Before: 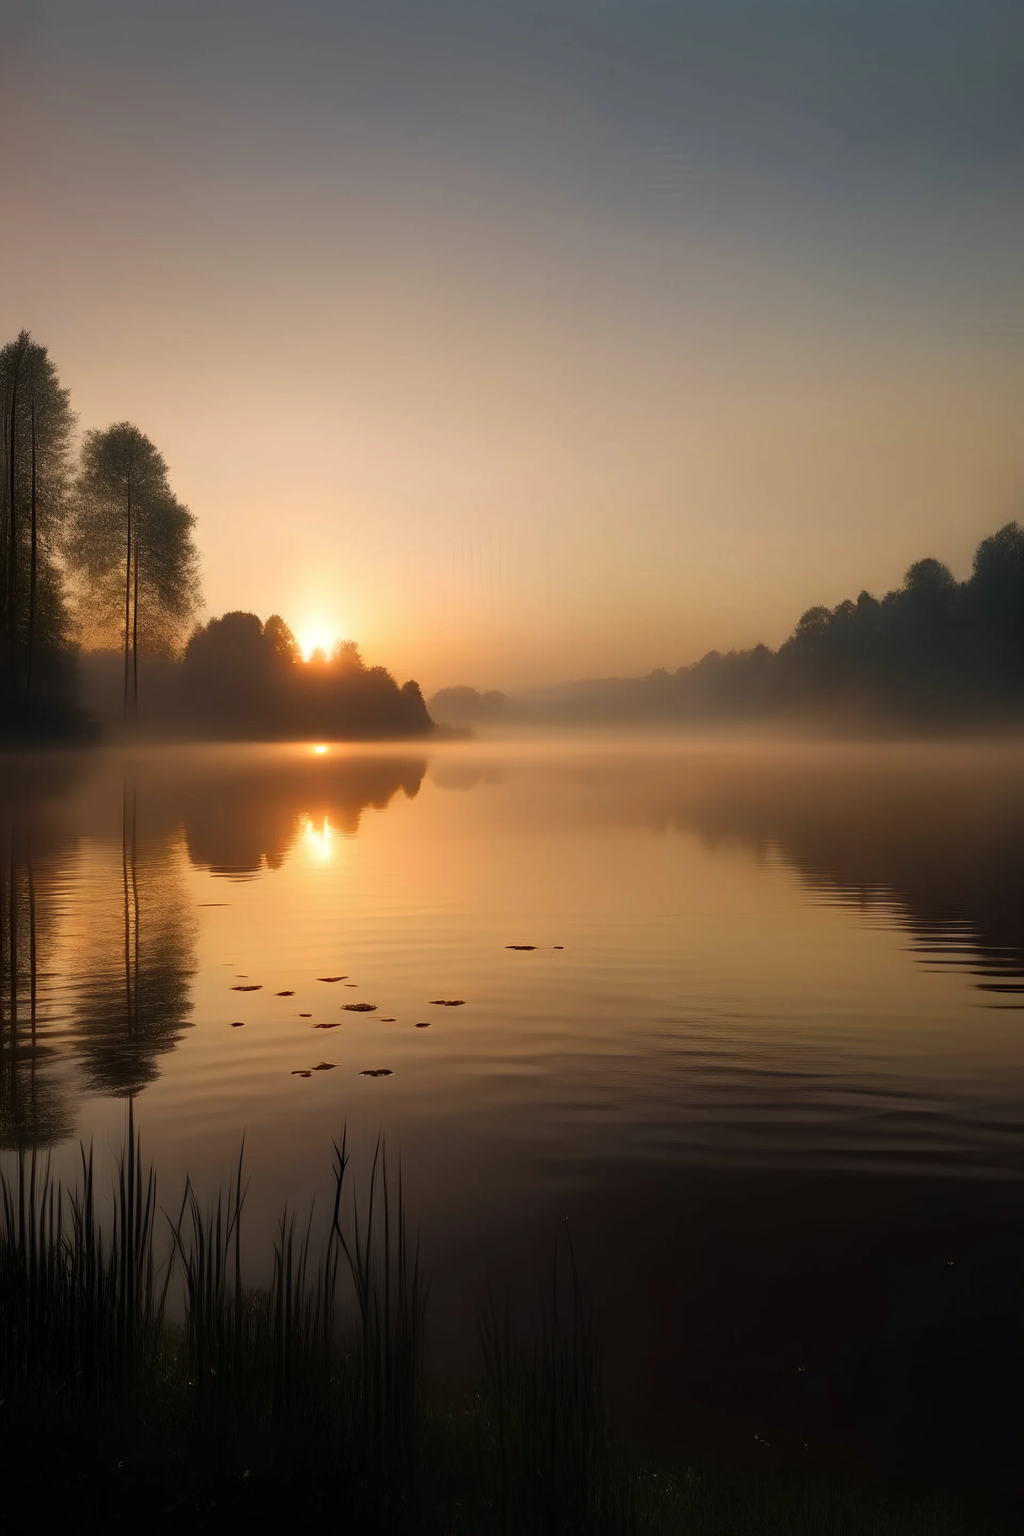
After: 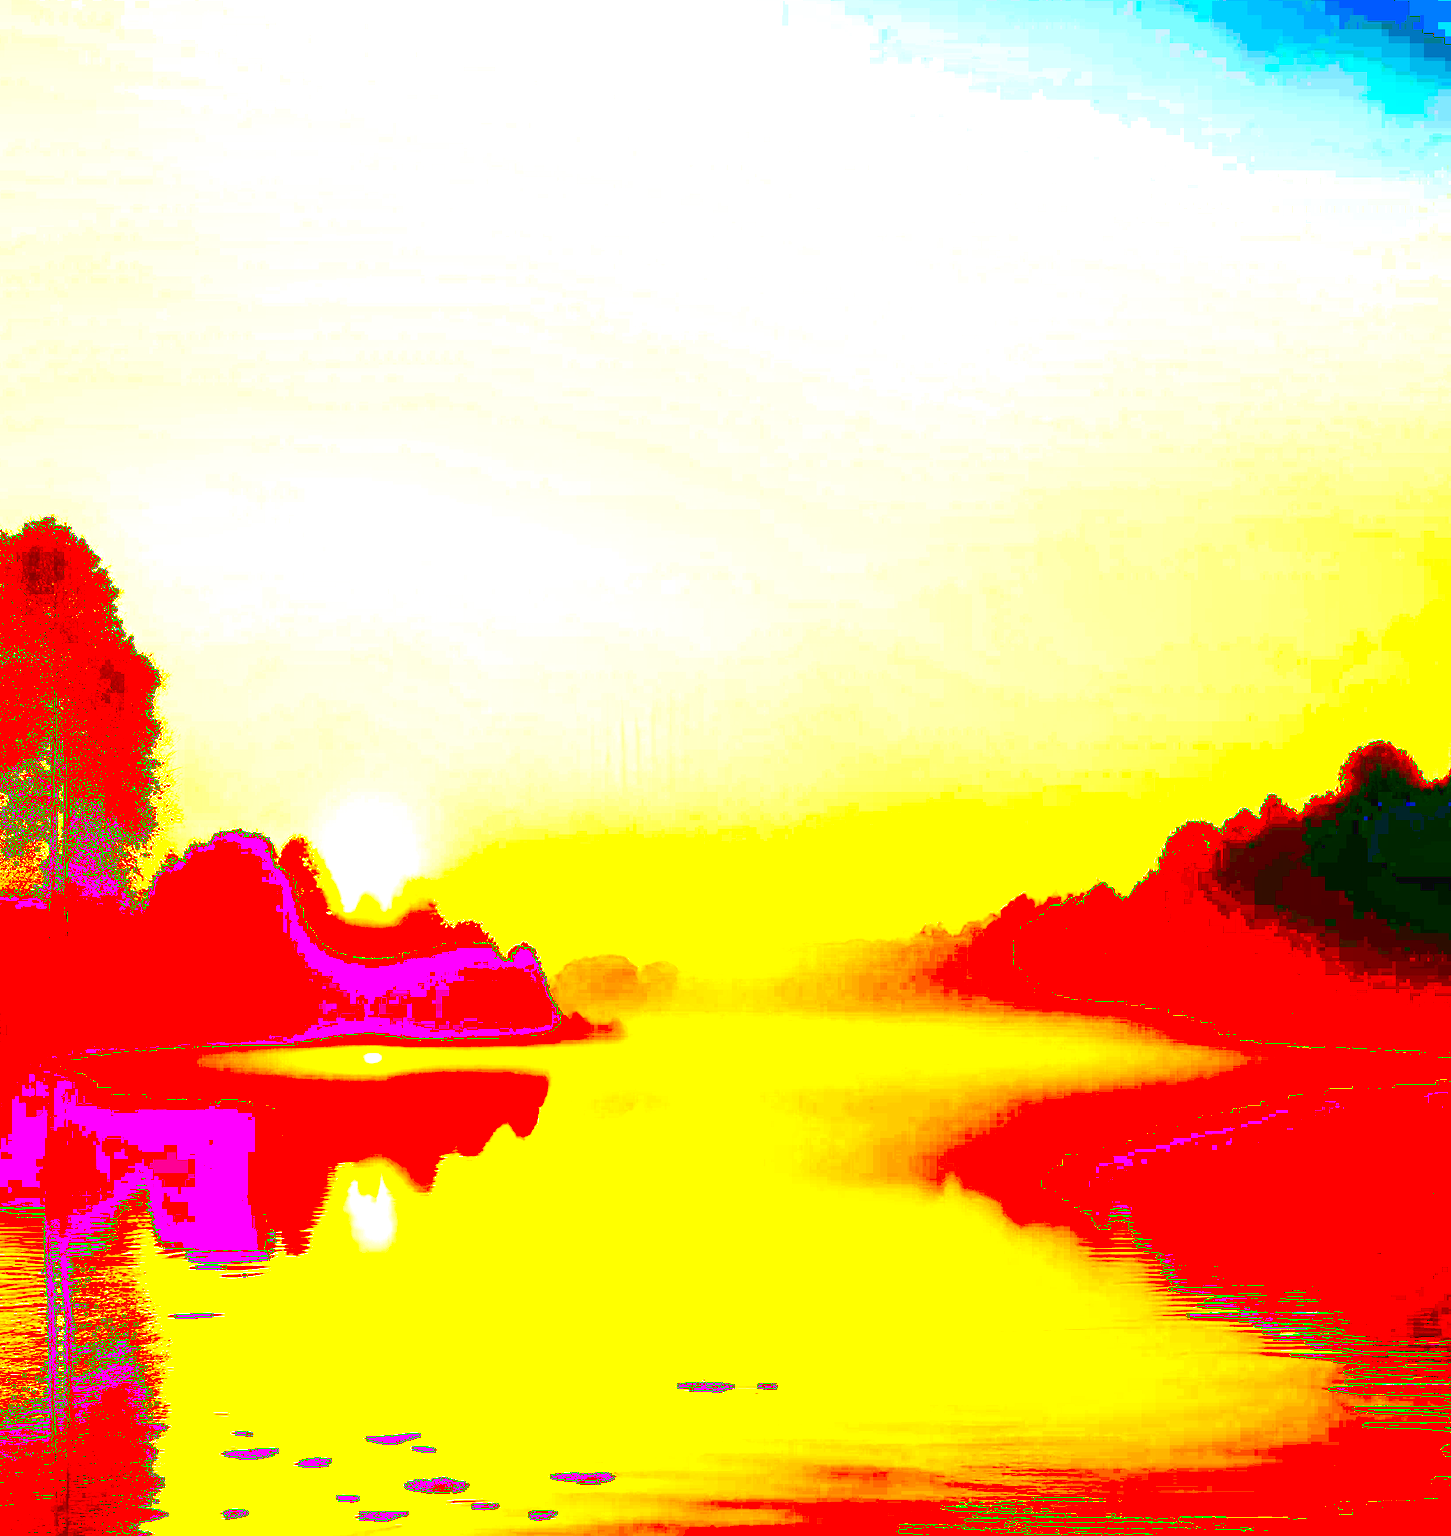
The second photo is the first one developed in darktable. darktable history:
exposure: black level correction 0.1, exposure 3 EV, compensate highlight preservation false
tone curve: curves: ch0 [(0, 0.022) (0.114, 0.088) (0.282, 0.316) (0.446, 0.511) (0.613, 0.693) (0.786, 0.843) (0.999, 0.949)]; ch1 [(0, 0) (0.395, 0.343) (0.463, 0.427) (0.486, 0.474) (0.503, 0.5) (0.535, 0.522) (0.555, 0.546) (0.594, 0.614) (0.755, 0.793) (1, 1)]; ch2 [(0, 0) (0.369, 0.388) (0.449, 0.431) (0.501, 0.5) (0.528, 0.517) (0.561, 0.598) (0.697, 0.721) (1, 1)], color space Lab, independent channels, preserve colors none
crop and rotate: left 9.345%, top 7.22%, right 4.982%, bottom 32.331%
